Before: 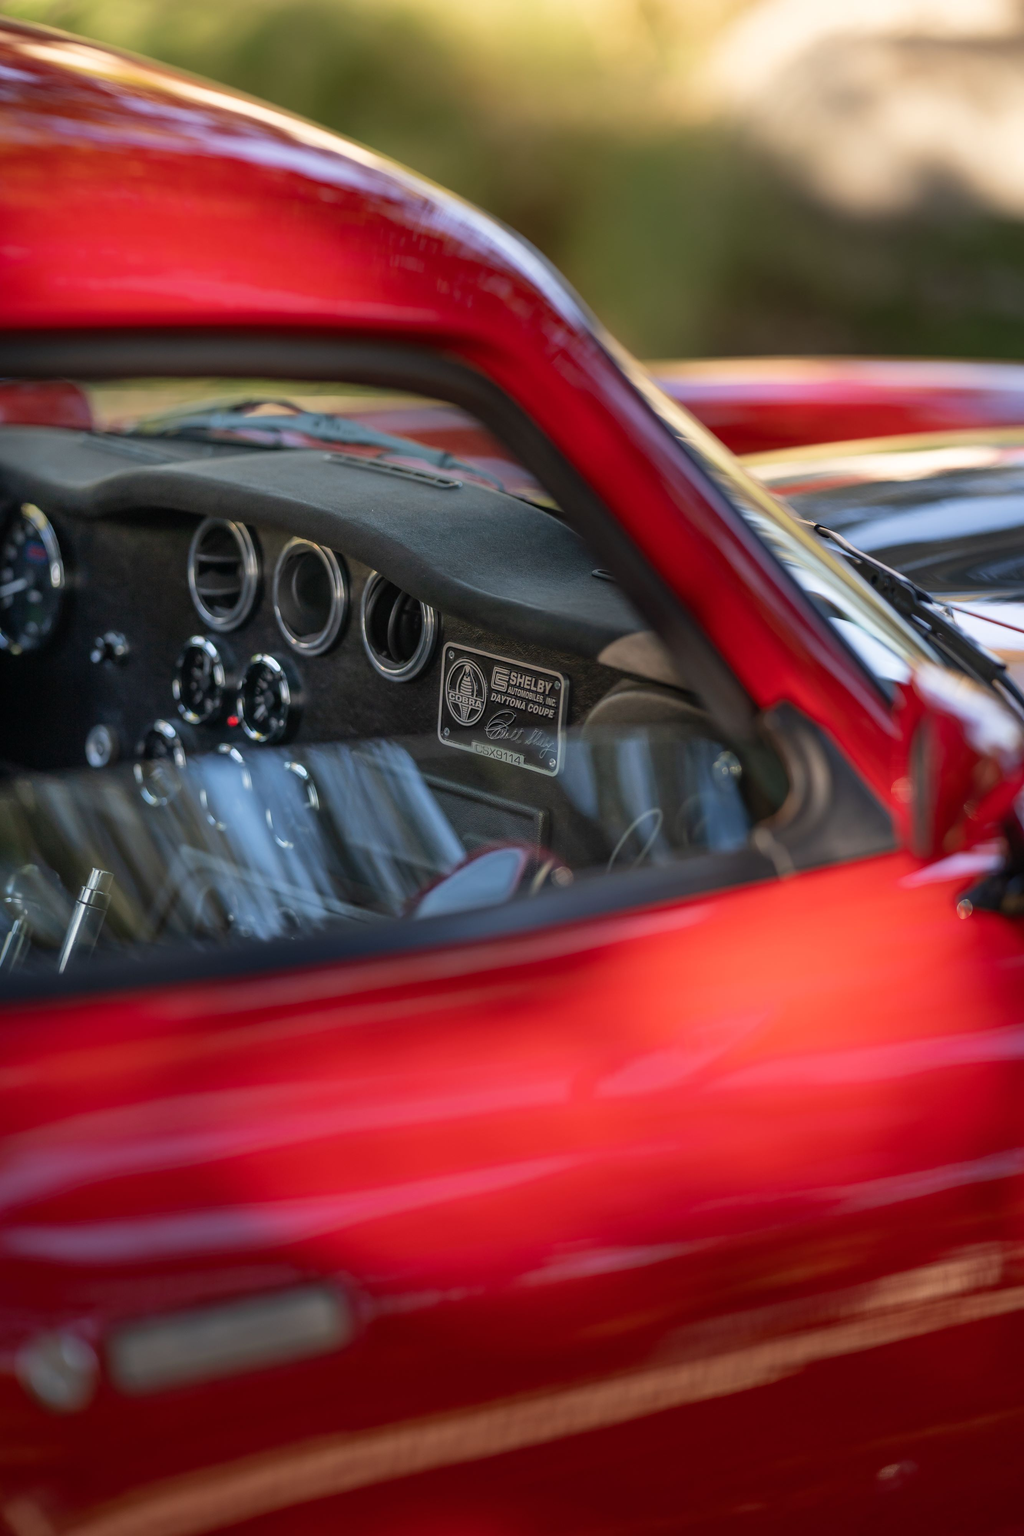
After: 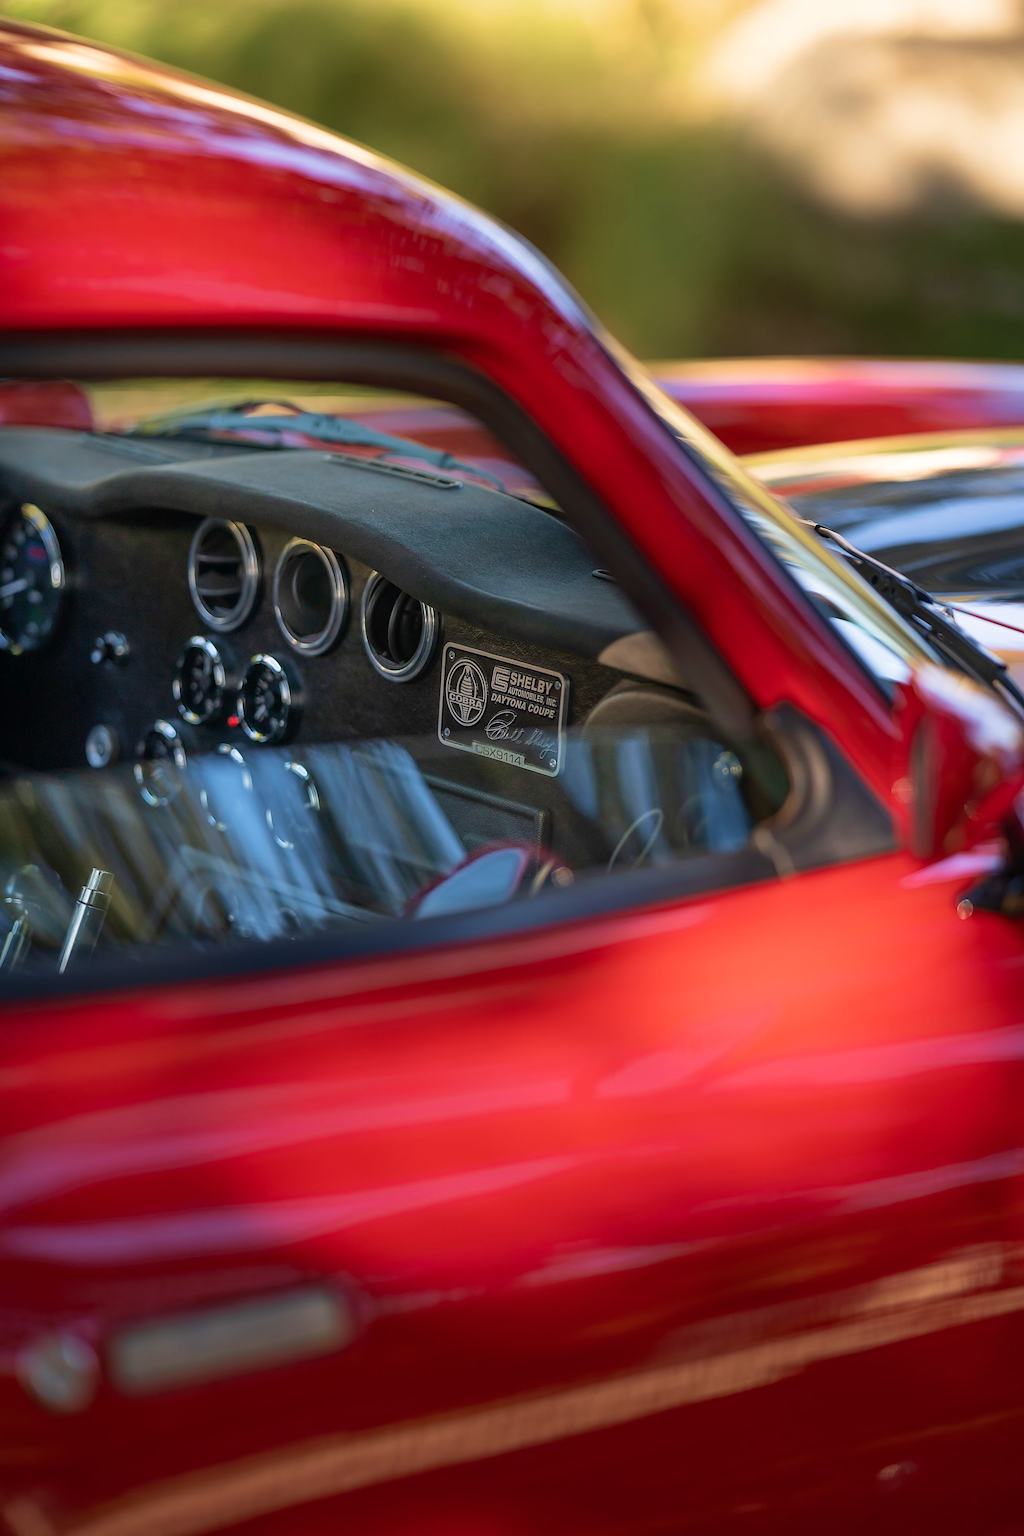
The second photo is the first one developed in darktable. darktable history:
velvia: strength 45%
sharpen: on, module defaults
